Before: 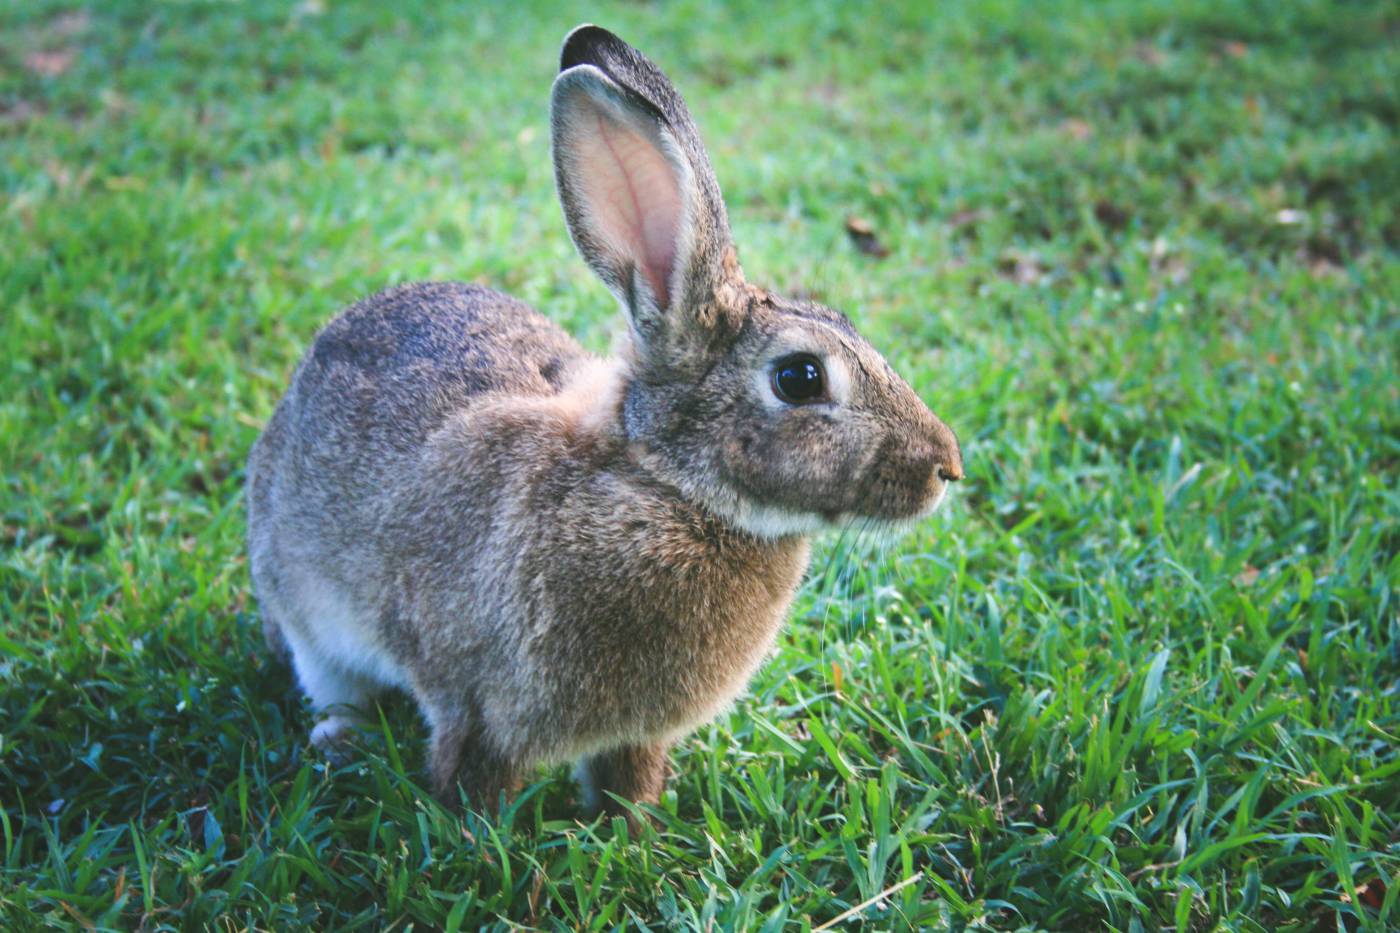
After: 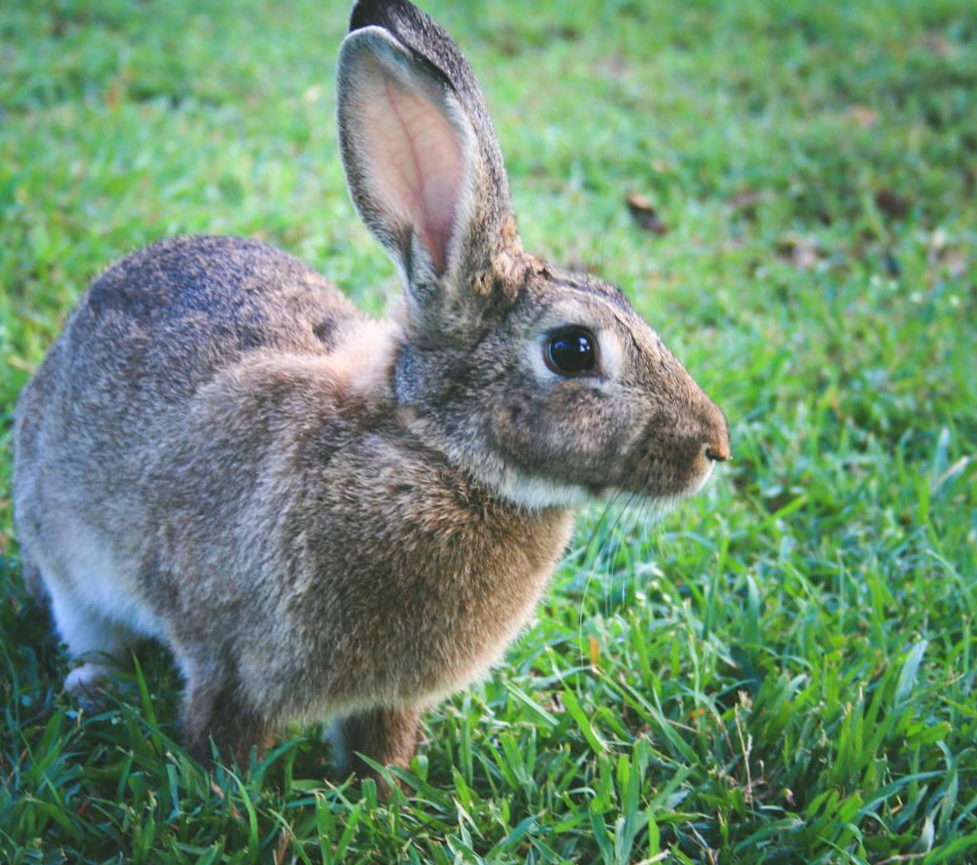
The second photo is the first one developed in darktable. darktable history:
crop and rotate: angle -3.01°, left 13.995%, top 0.04%, right 10.79%, bottom 0.033%
